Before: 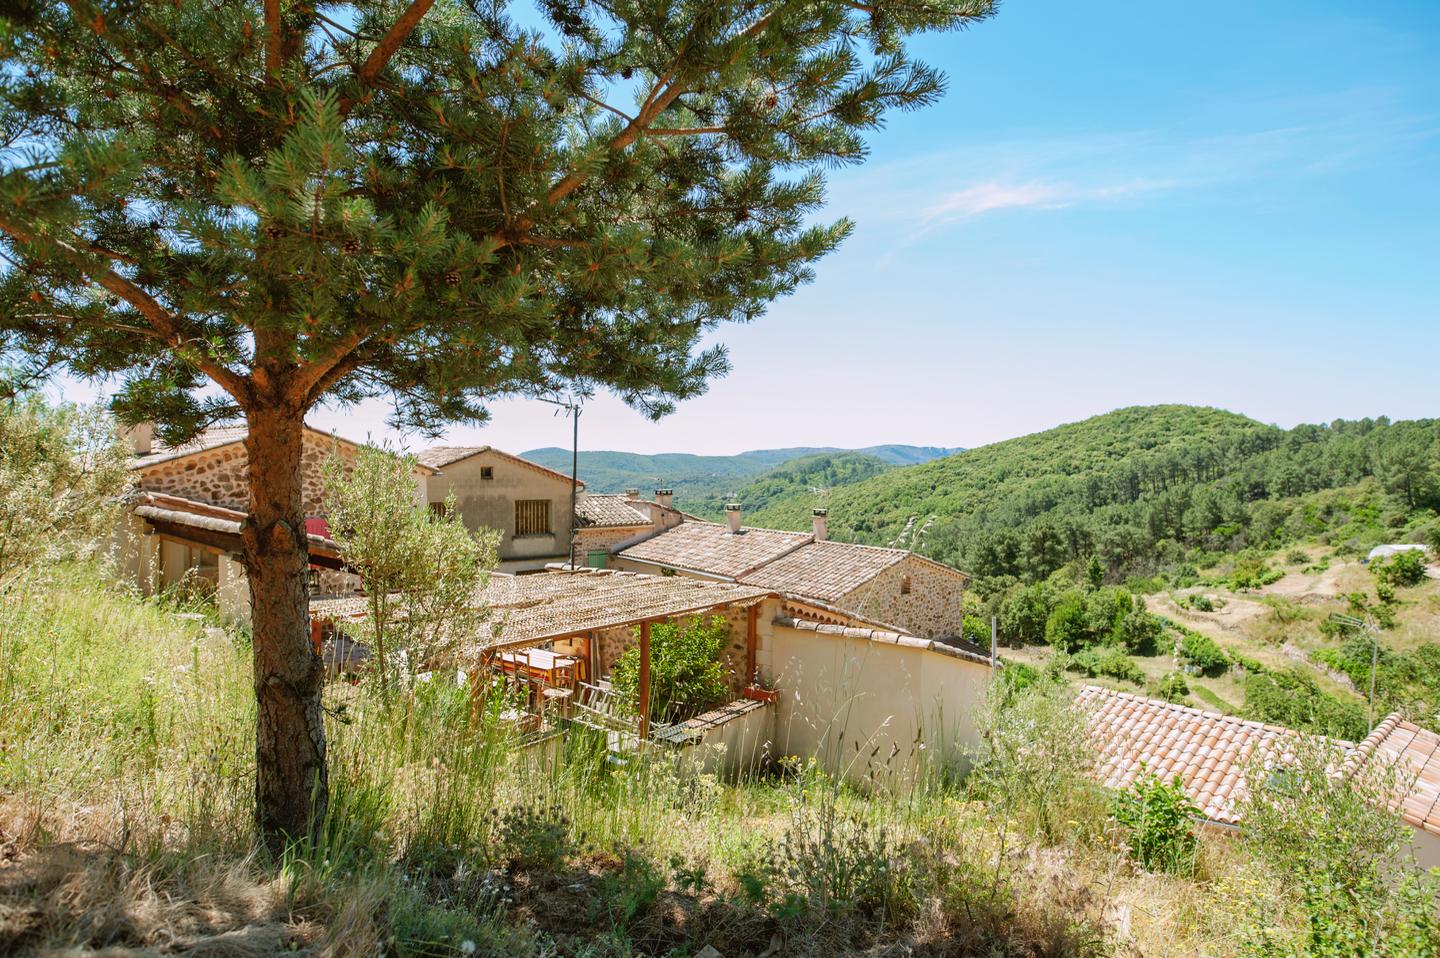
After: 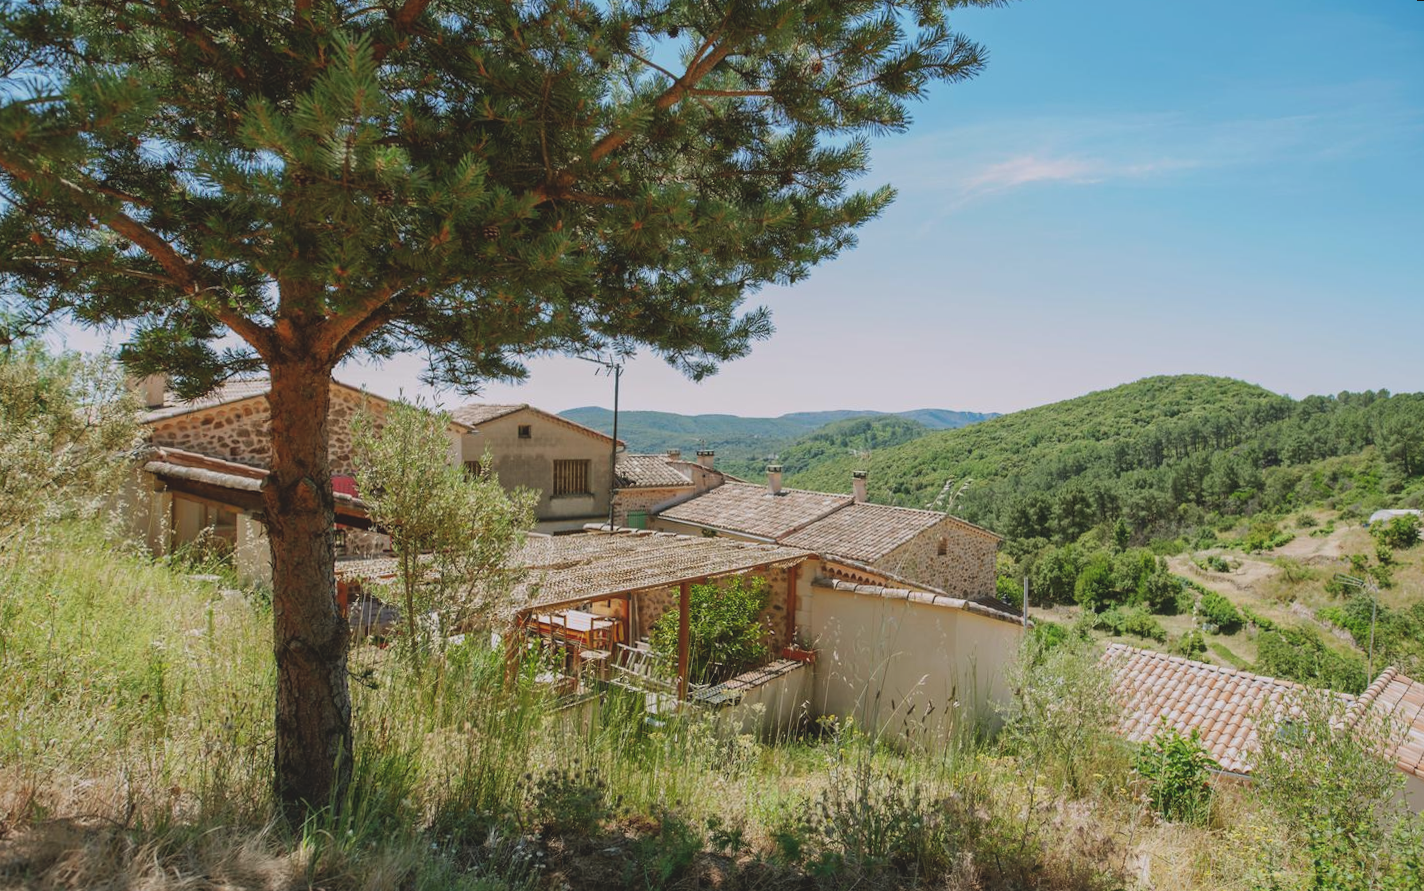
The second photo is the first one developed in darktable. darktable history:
rotate and perspective: rotation 0.679°, lens shift (horizontal) 0.136, crop left 0.009, crop right 0.991, crop top 0.078, crop bottom 0.95
exposure: black level correction -0.015, exposure -0.5 EV, compensate highlight preservation false
